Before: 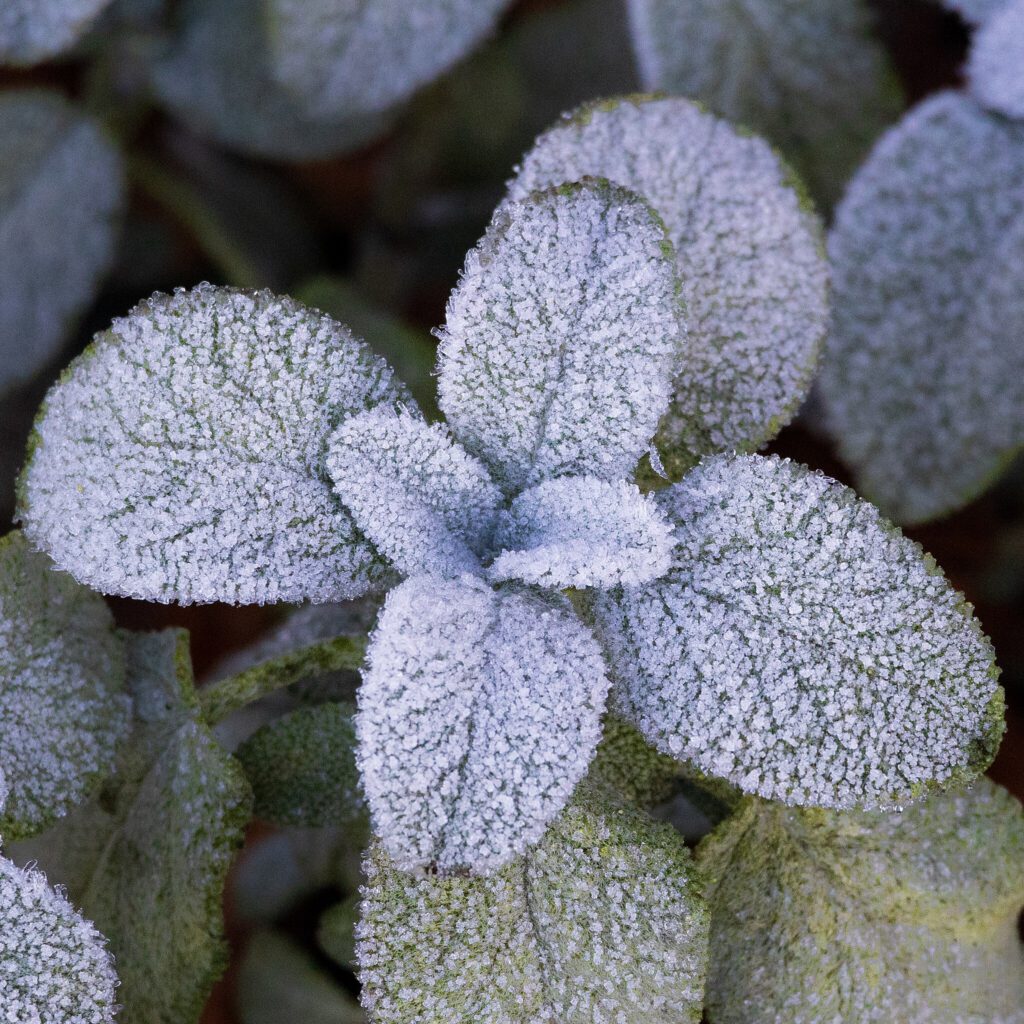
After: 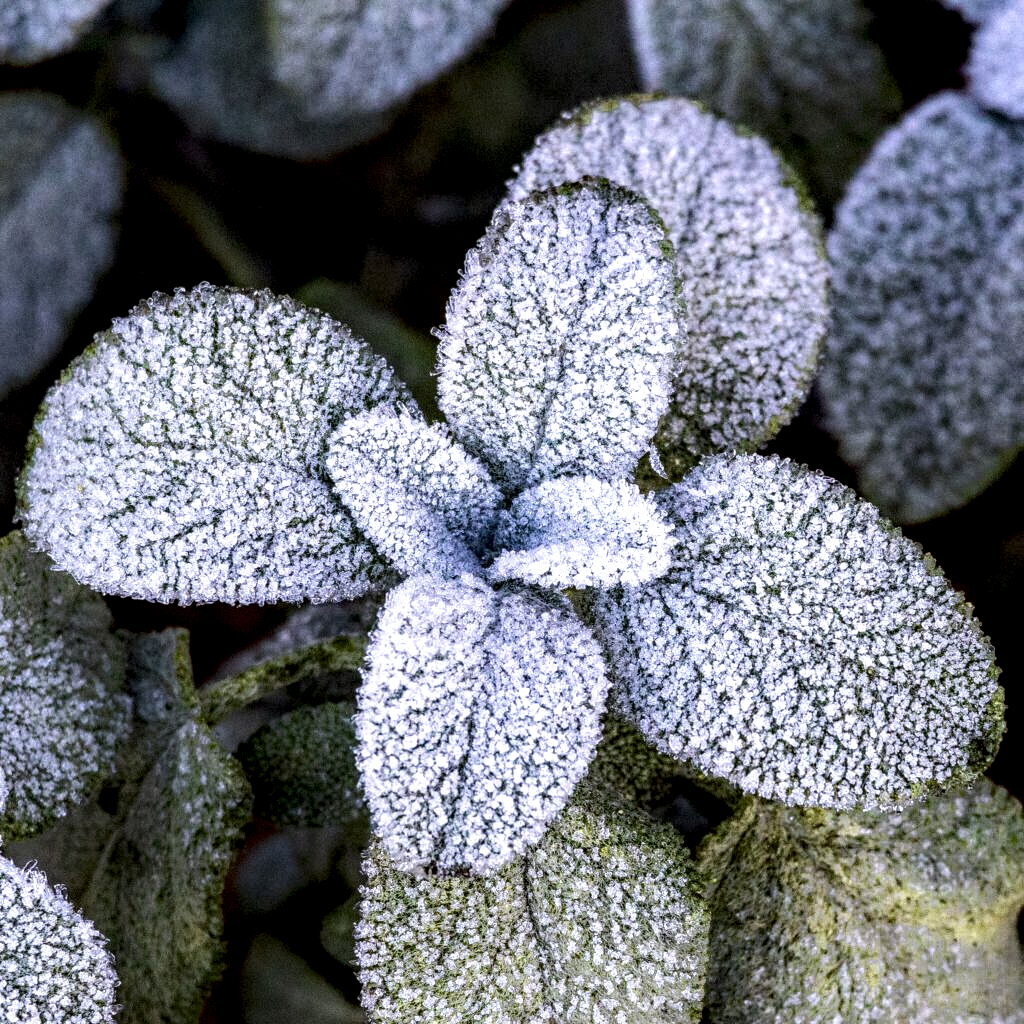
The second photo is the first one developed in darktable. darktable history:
haze removal: compatibility mode true, adaptive false
local contrast: highlights 18%, detail 188%
tone equalizer: -8 EV -0.411 EV, -7 EV -0.36 EV, -6 EV -0.315 EV, -5 EV -0.23 EV, -3 EV 0.25 EV, -2 EV 0.34 EV, -1 EV 0.382 EV, +0 EV 0.419 EV, edges refinement/feathering 500, mask exposure compensation -1.57 EV, preserve details no
